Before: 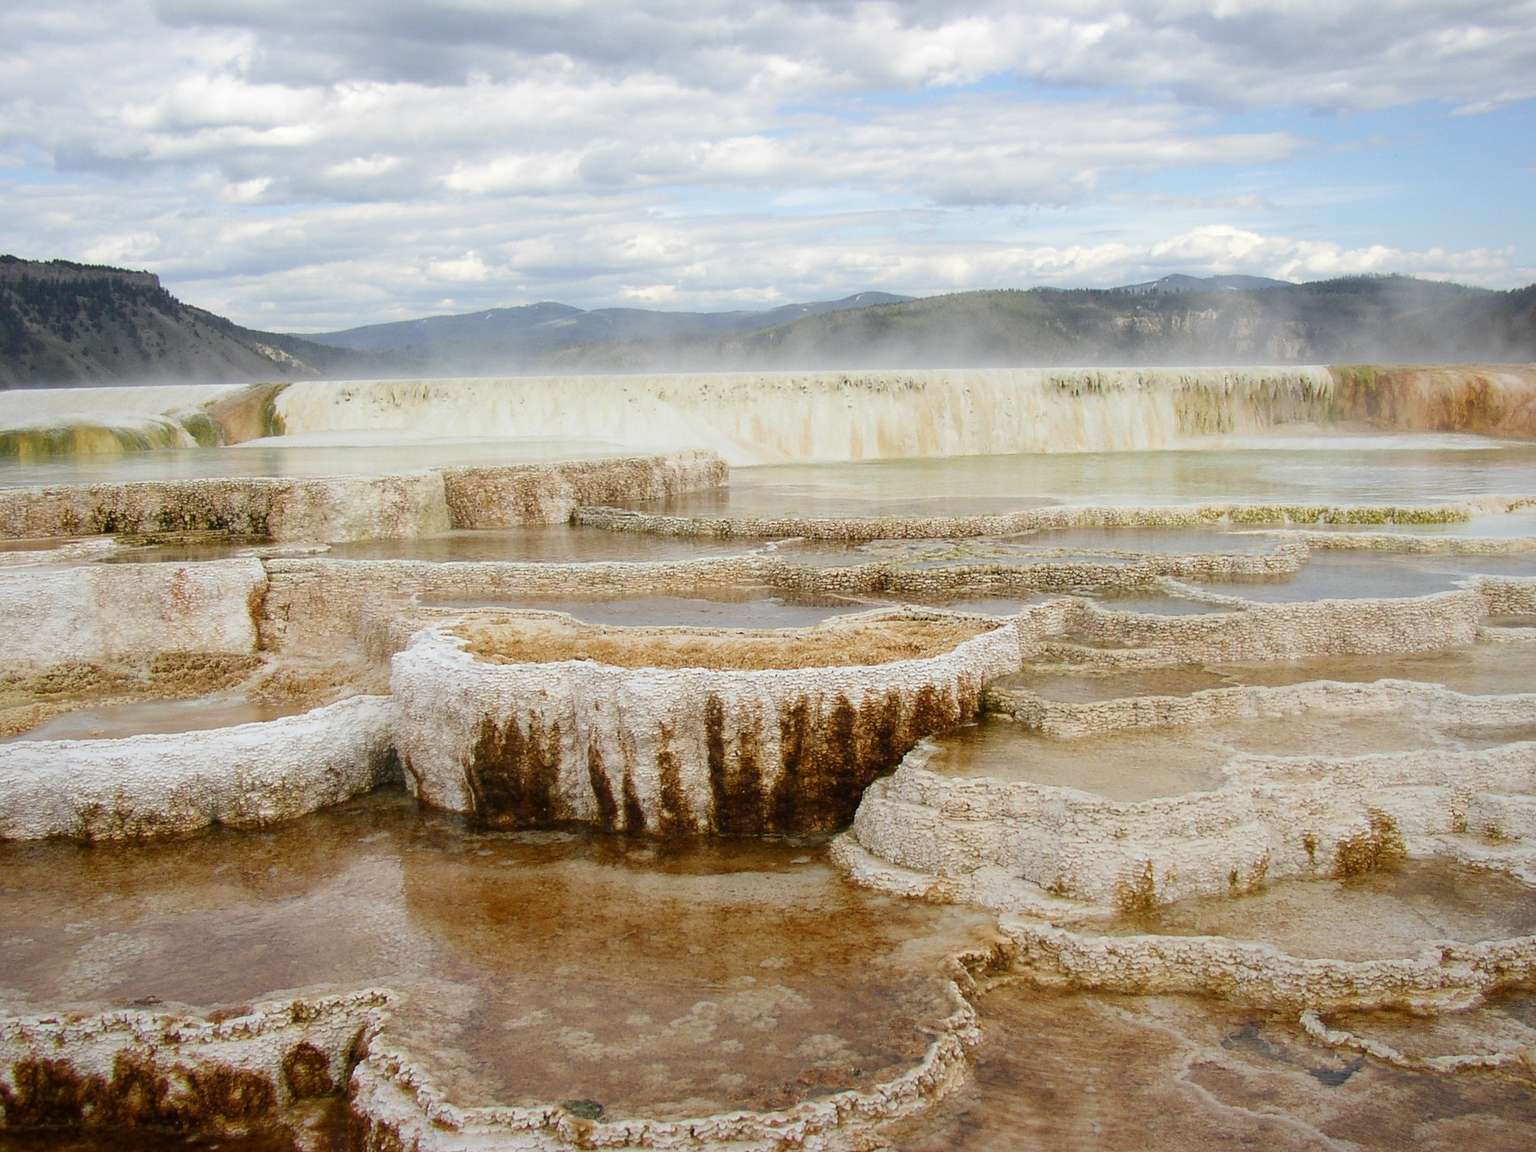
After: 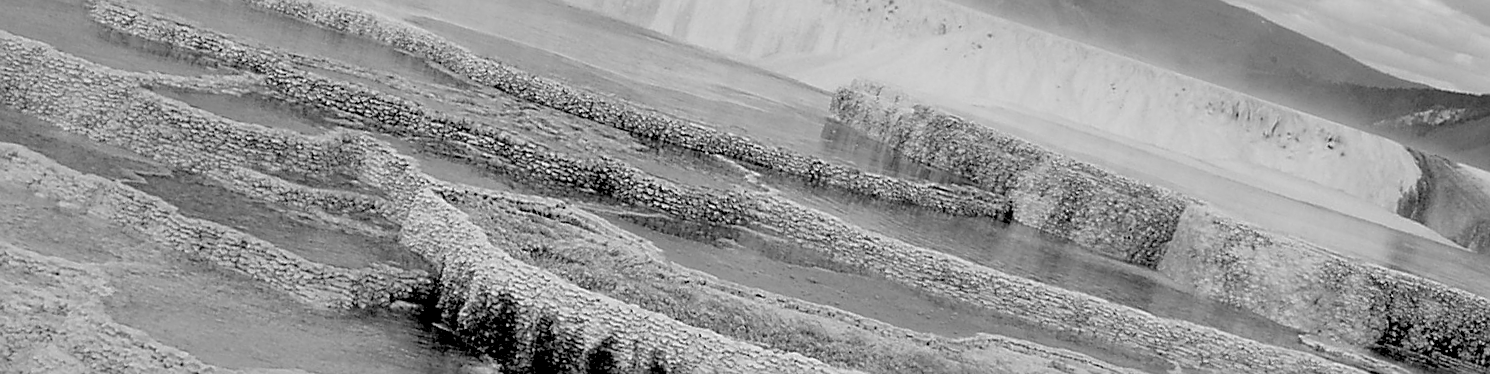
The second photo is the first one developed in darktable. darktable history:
crop and rotate: angle 16.12°, top 30.835%, bottom 35.653%
exposure: black level correction 0.046, exposure -0.228 EV, compensate highlight preservation false
sharpen: on, module defaults
monochrome: a 32, b 64, size 2.3, highlights 1
